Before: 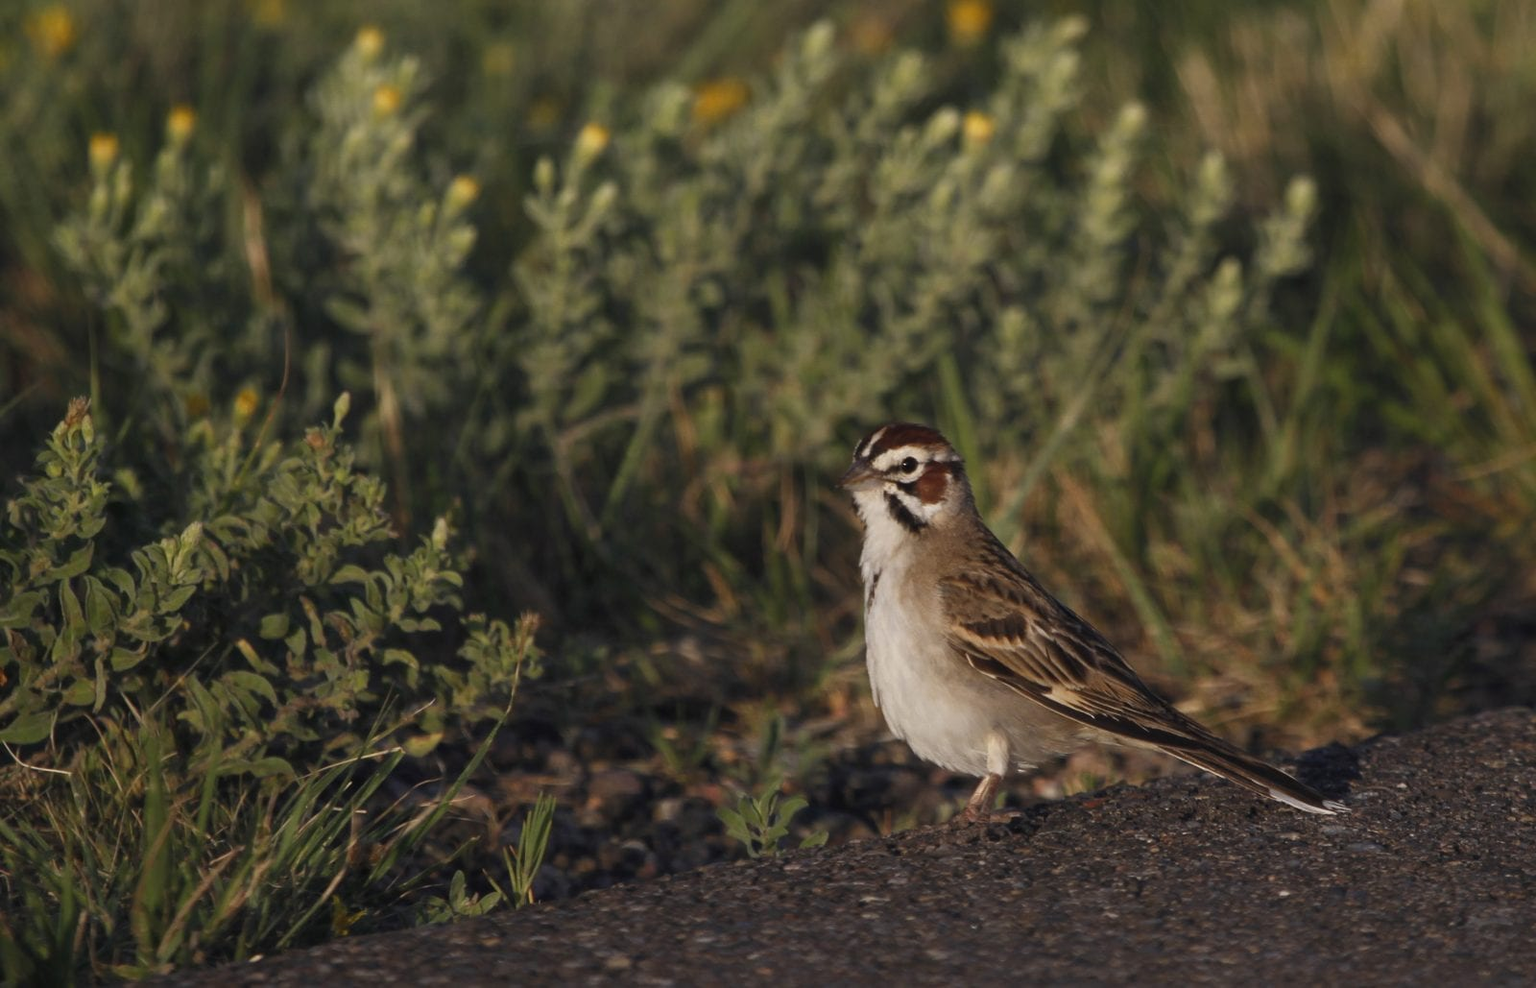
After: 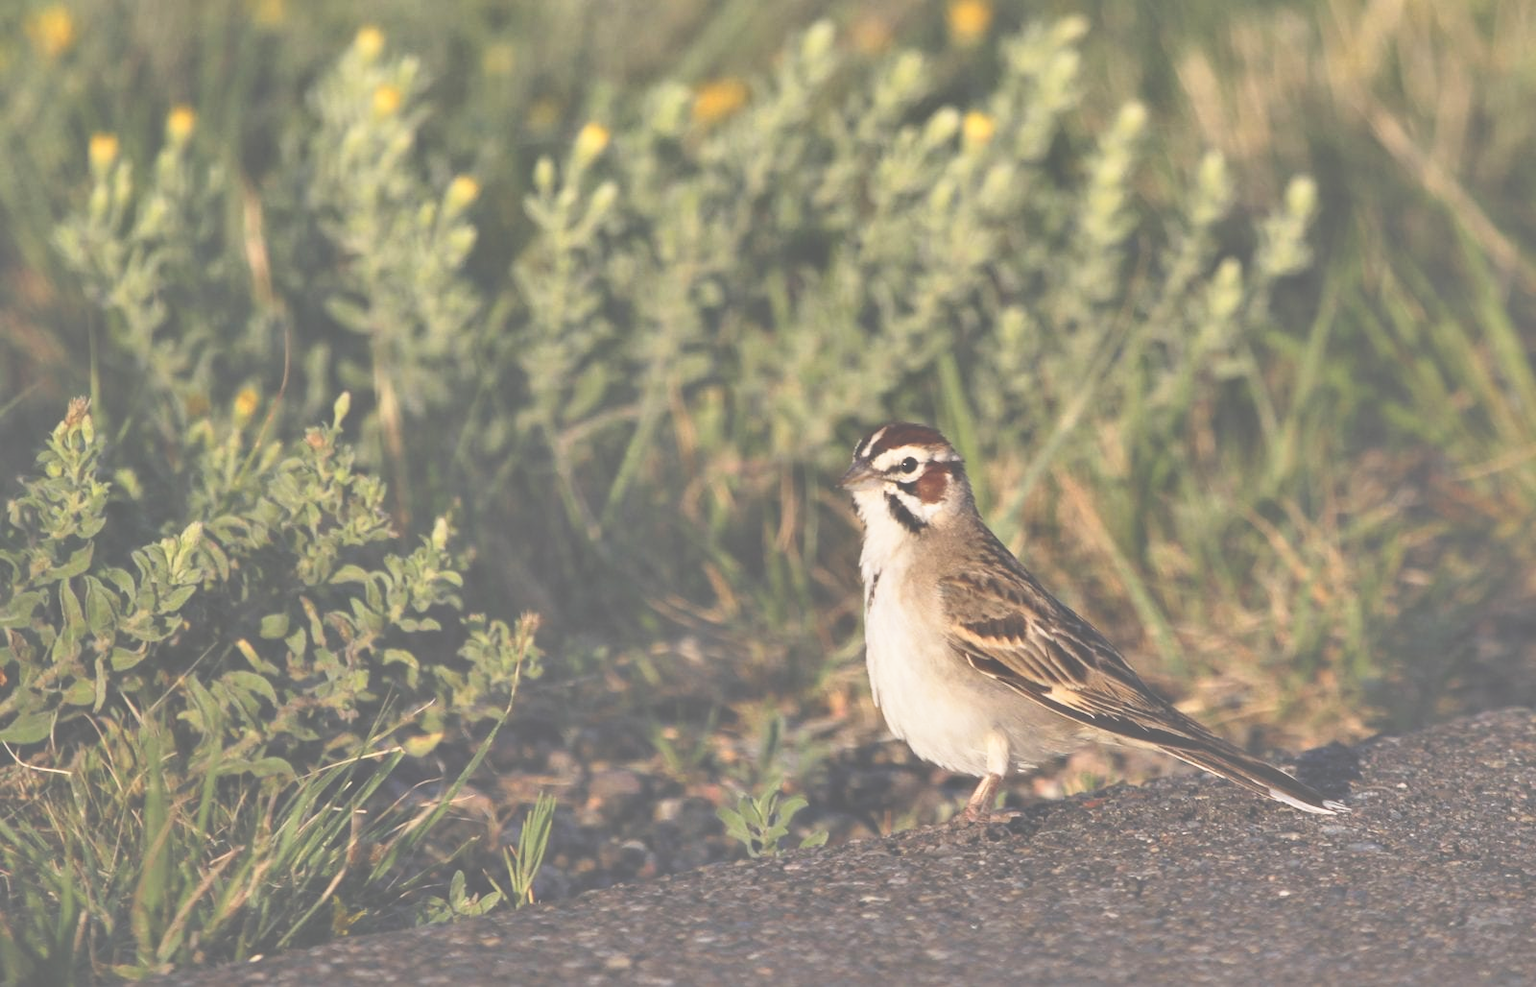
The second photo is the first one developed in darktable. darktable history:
exposure: black level correction -0.061, exposure -0.05 EV, compensate highlight preservation false
shadows and highlights: radius 108.18, shadows 23.62, highlights -59.37, low approximation 0.01, soften with gaussian
base curve: curves: ch0 [(0, 0) (0.028, 0.03) (0.121, 0.232) (0.46, 0.748) (0.859, 0.968) (1, 1)], preserve colors none
contrast brightness saturation: contrast 0.203, brightness 0.162, saturation 0.218
tone equalizer: edges refinement/feathering 500, mask exposure compensation -1.57 EV, preserve details no
